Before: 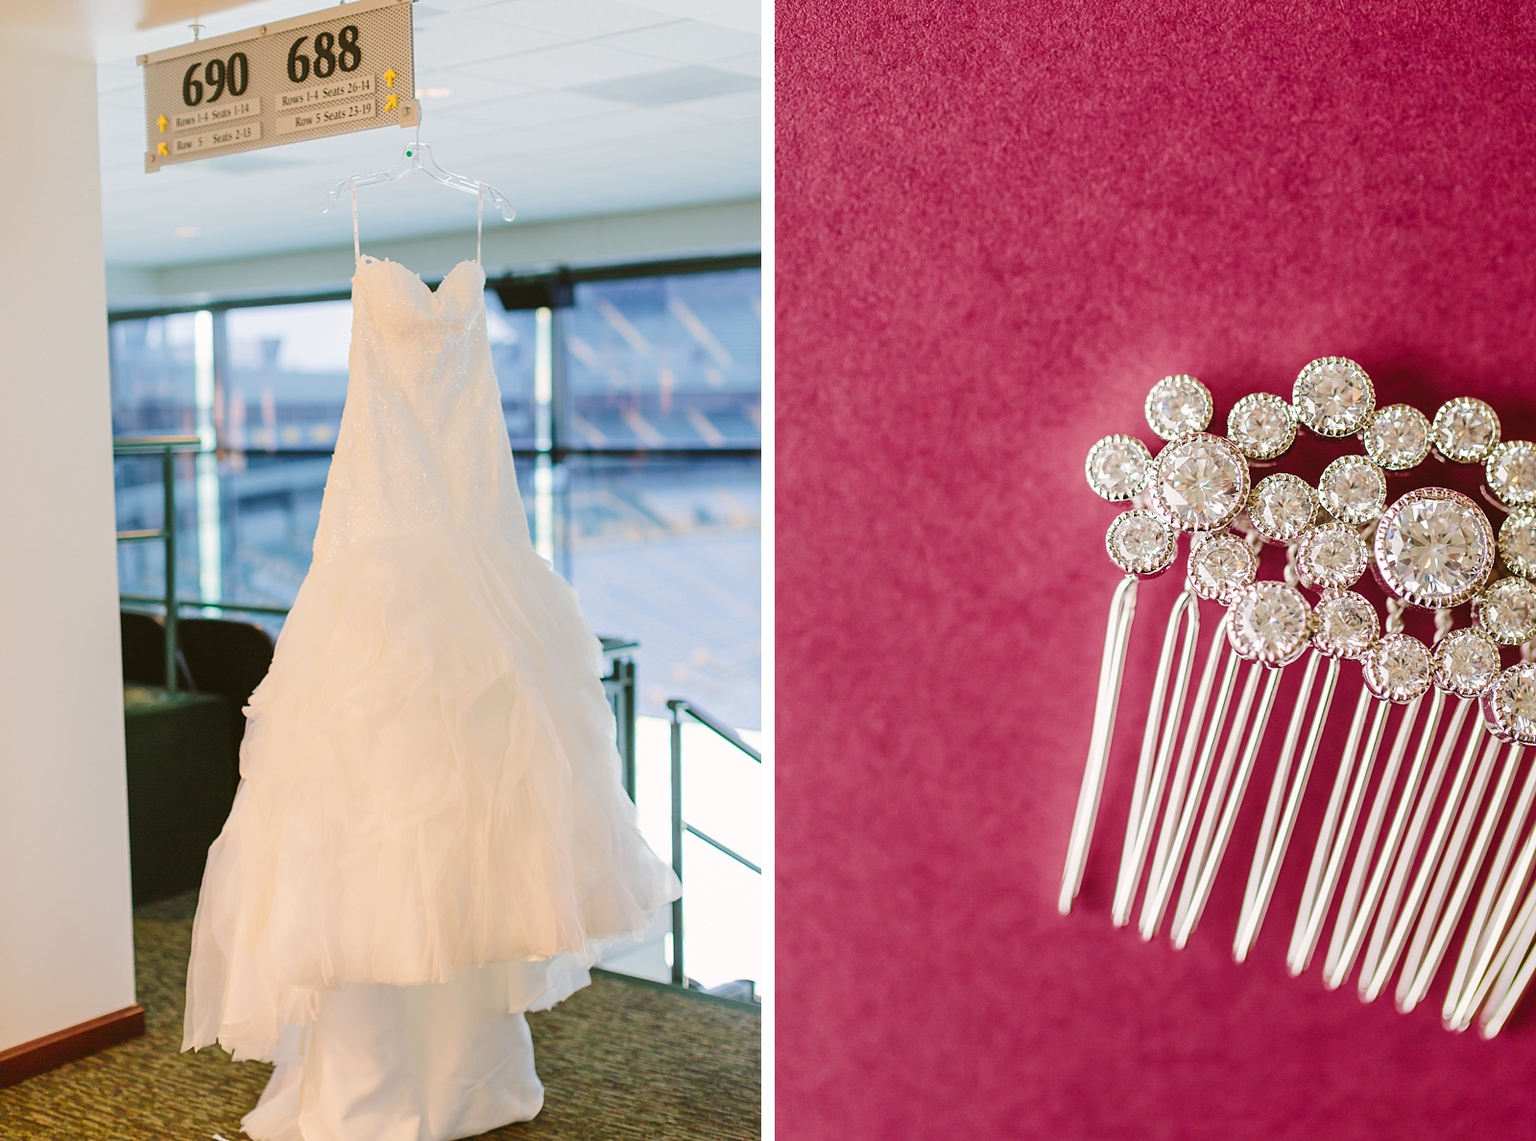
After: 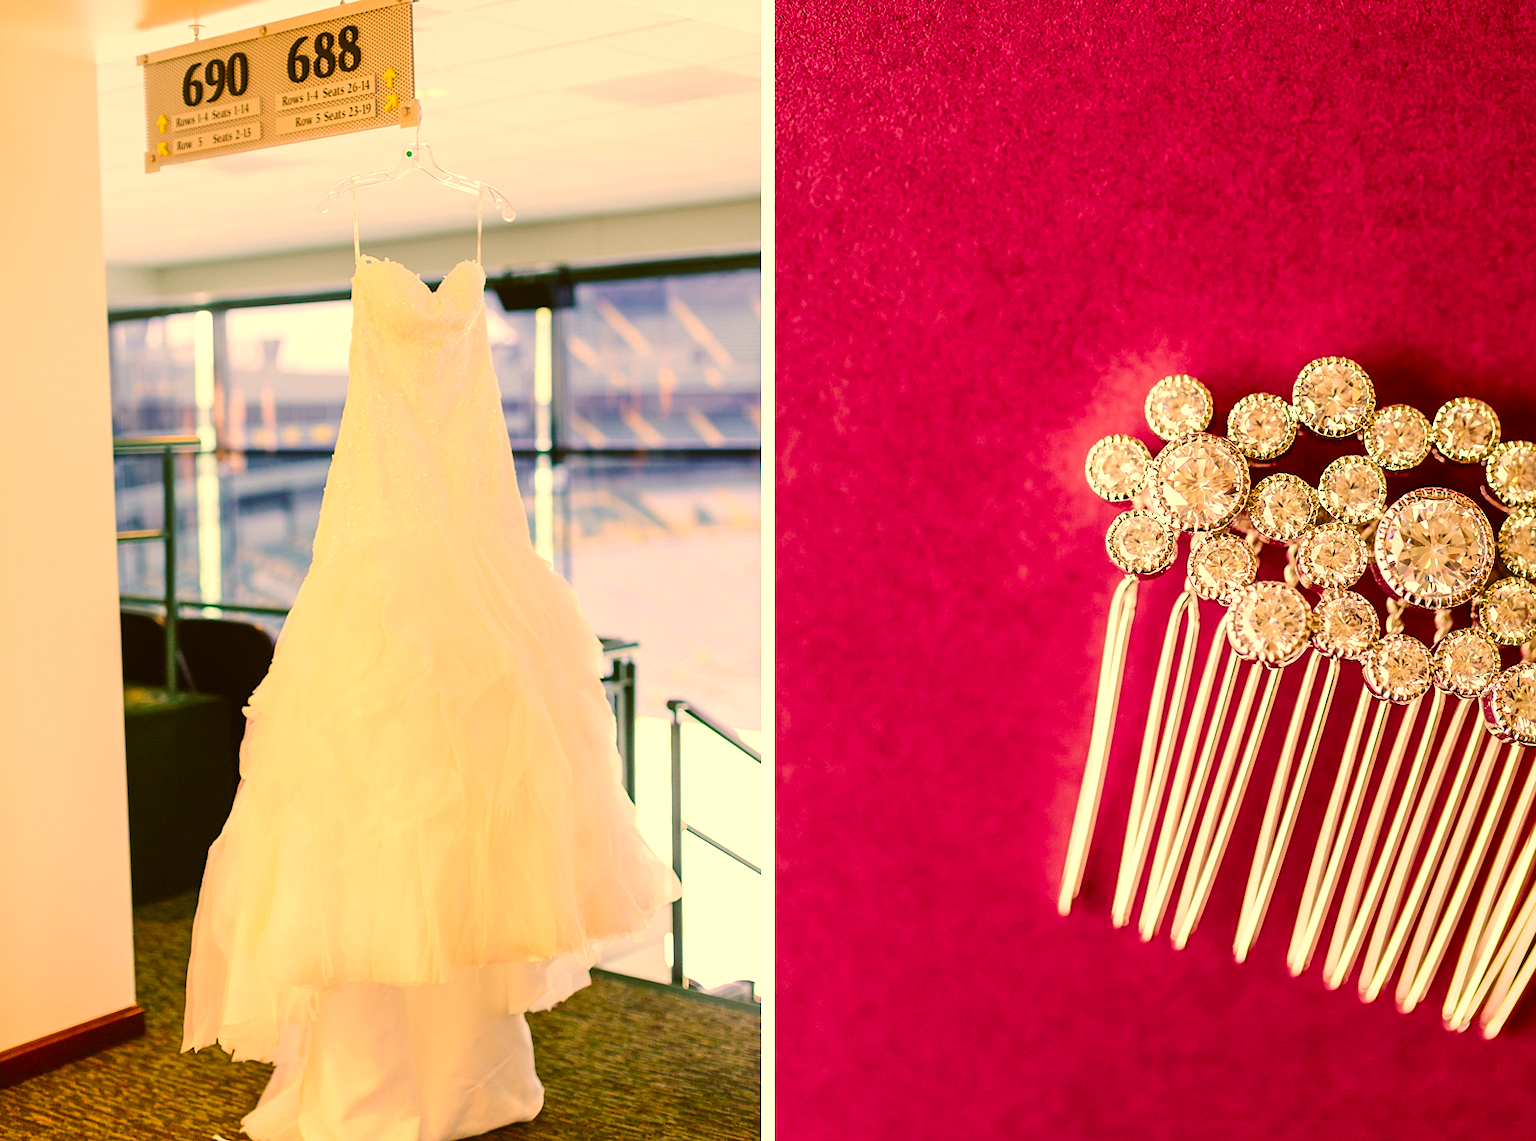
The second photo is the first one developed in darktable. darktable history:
color balance rgb: shadows lift › luminance -20%, power › hue 72.24°, highlights gain › luminance 15%, global offset › hue 171.6°, perceptual saturation grading › global saturation 14.09%, perceptual saturation grading › highlights -25%, perceptual saturation grading › shadows 25%, global vibrance 25%, contrast 10%
color correction: highlights a* 17.94, highlights b* 35.39, shadows a* 1.48, shadows b* 6.42, saturation 1.01
contrast brightness saturation: saturation 0.1
